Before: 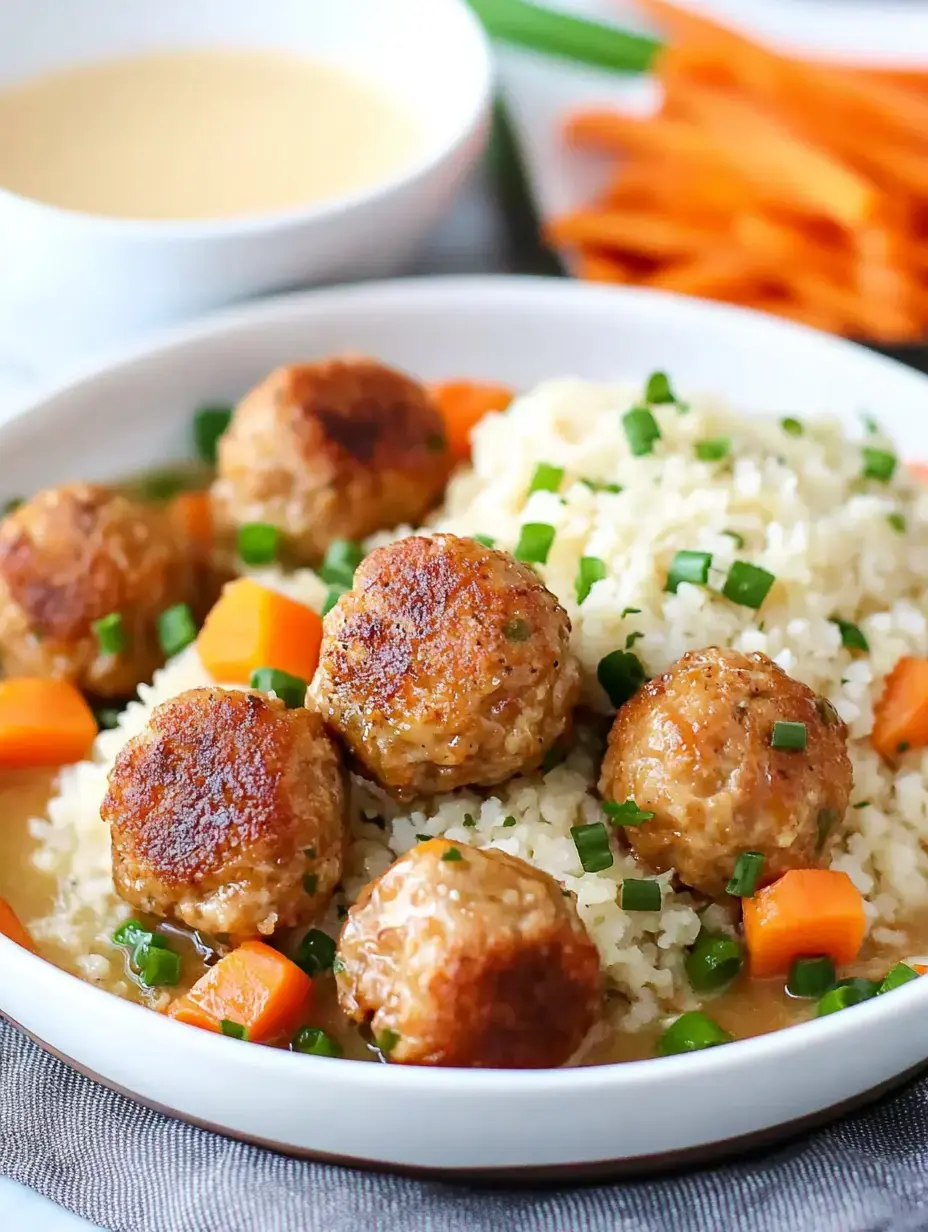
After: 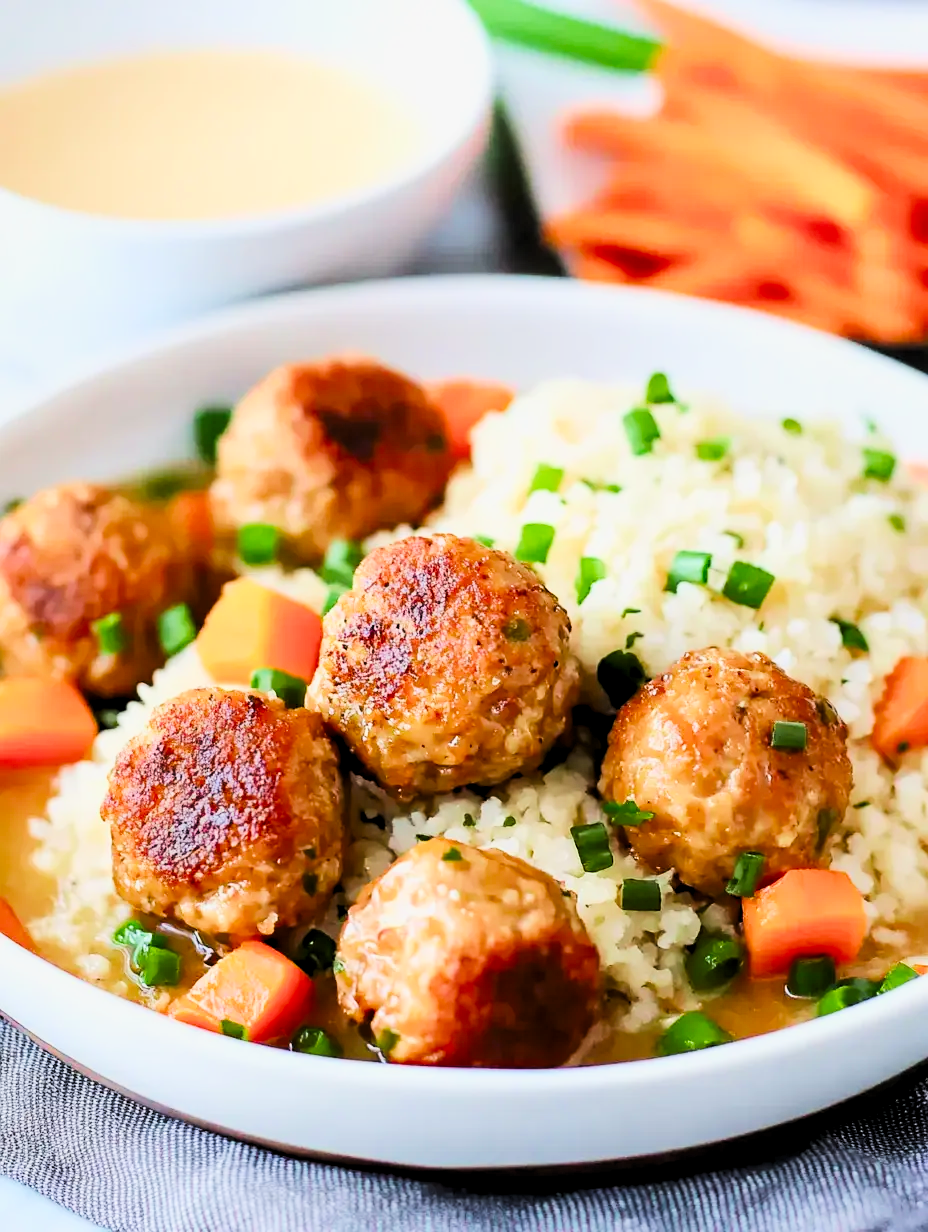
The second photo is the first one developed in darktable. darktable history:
contrast brightness saturation: contrast 0.081, saturation 0.2
filmic rgb: middle gray luminance 29.01%, black relative exposure -10.21 EV, white relative exposure 5.5 EV, threshold 2.95 EV, target black luminance 0%, hardness 3.91, latitude 1.67%, contrast 1.13, highlights saturation mix 5.16%, shadows ↔ highlights balance 15.8%, color science v5 (2021), contrast in shadows safe, contrast in highlights safe, enable highlight reconstruction true
levels: levels [0.052, 0.496, 0.908]
tone equalizer: on, module defaults
exposure: black level correction 0, exposure 0.498 EV, compensate exposure bias true, compensate highlight preservation false
